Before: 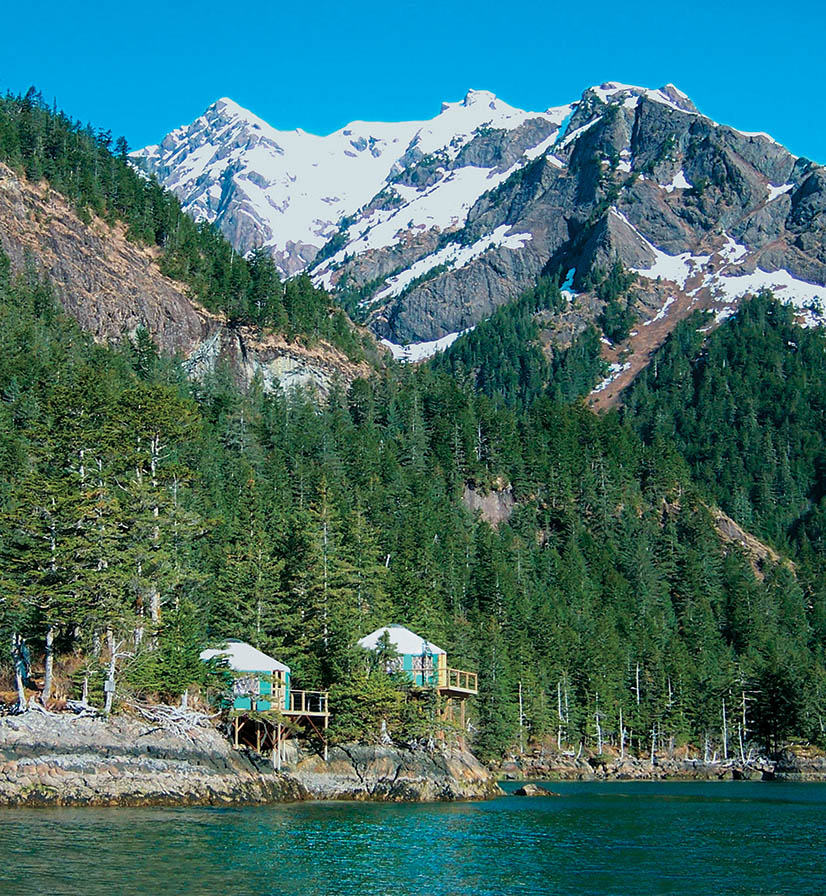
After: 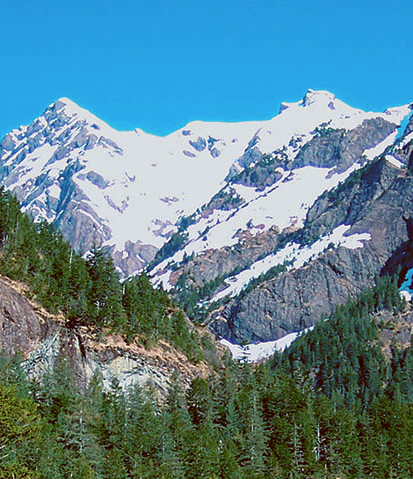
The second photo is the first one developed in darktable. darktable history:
color correction: highlights a* 3.84, highlights b* 5.07
exposure: compensate highlight preservation false
crop: left 19.556%, right 30.401%, bottom 46.458%
color balance: lift [1, 1.015, 1.004, 0.985], gamma [1, 0.958, 0.971, 1.042], gain [1, 0.956, 0.977, 1.044]
